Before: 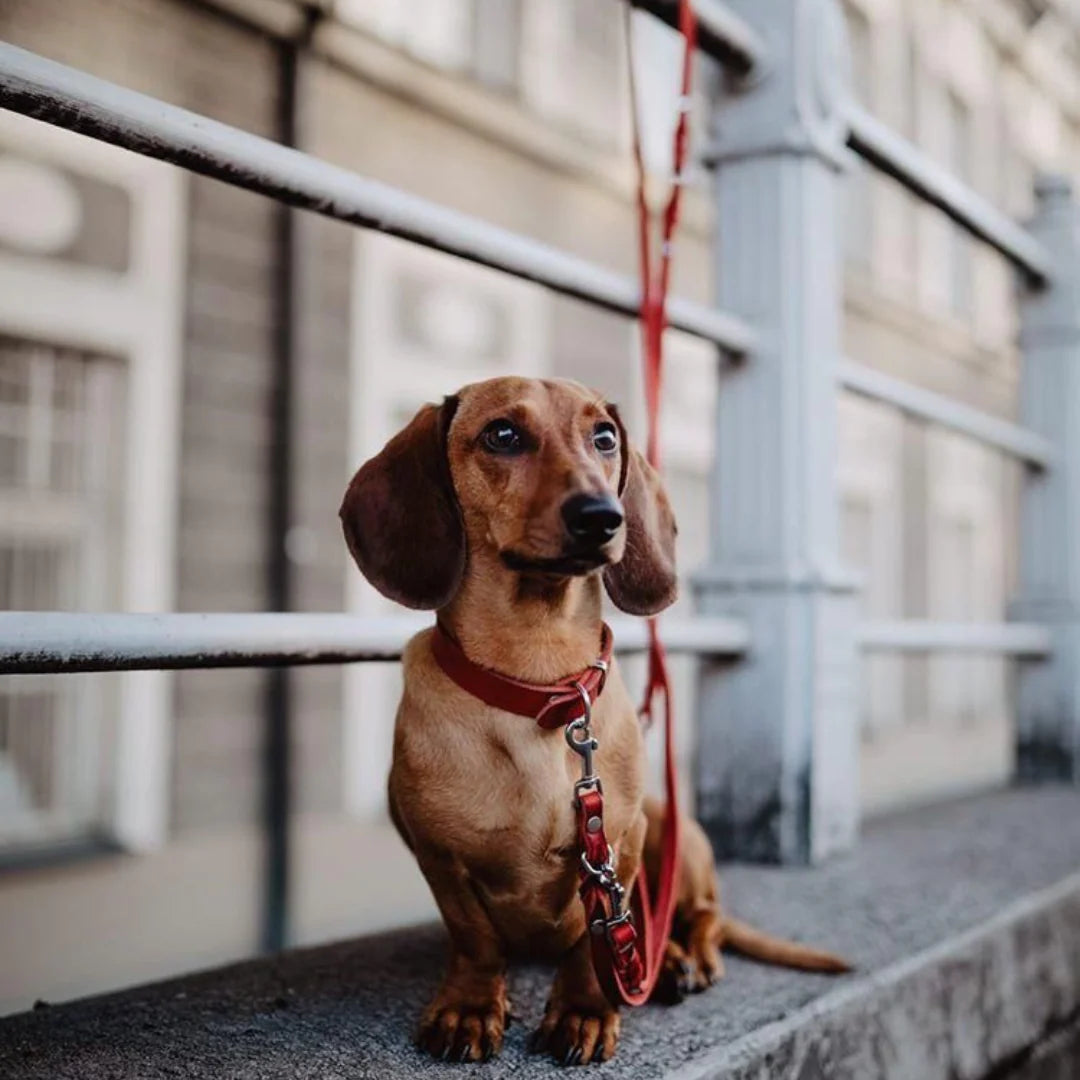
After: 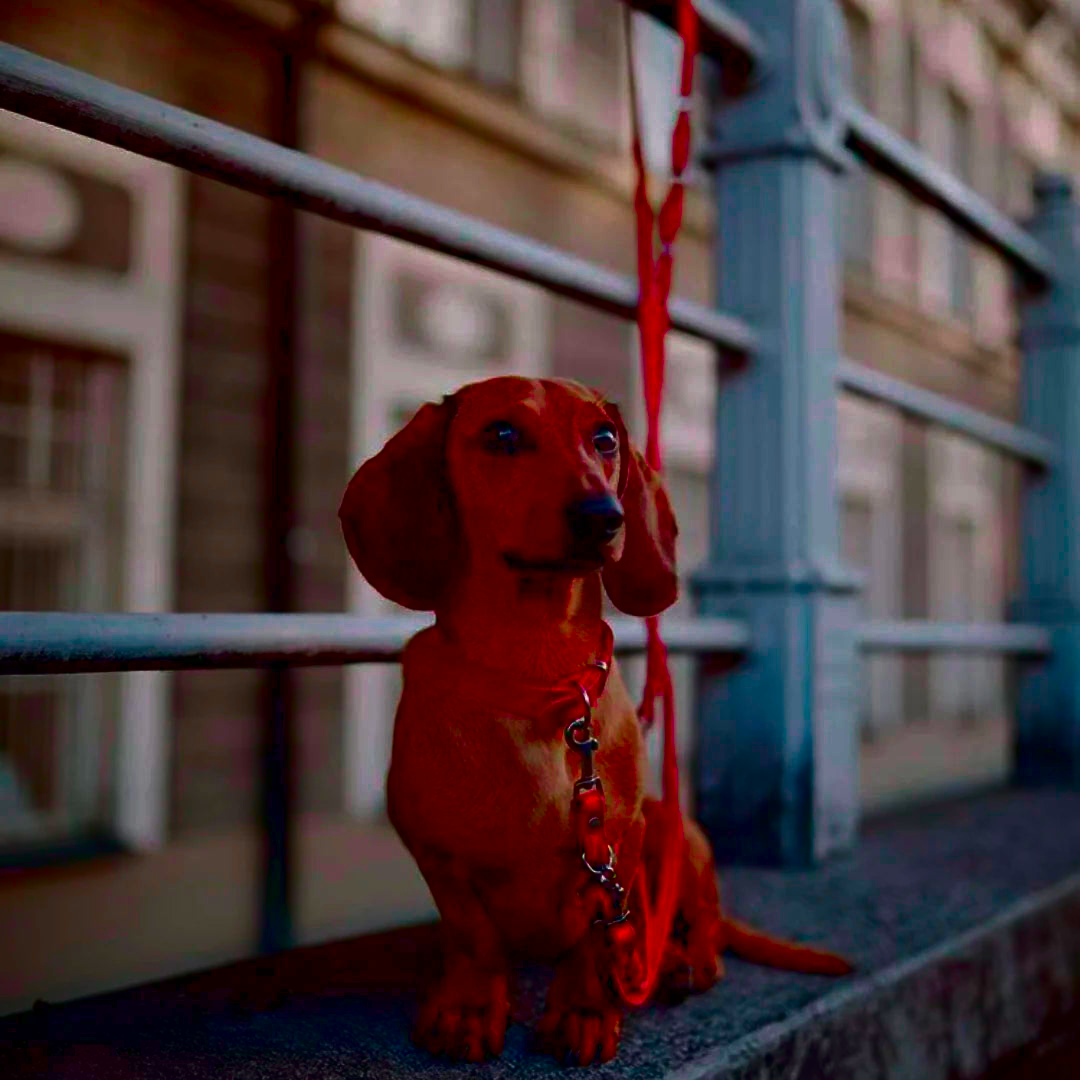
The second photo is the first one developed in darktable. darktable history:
color zones: curves: ch0 [(0, 0.5) (0.143, 0.5) (0.286, 0.5) (0.429, 0.495) (0.571, 0.437) (0.714, 0.44) (0.857, 0.496) (1, 0.5)]
color contrast: green-magenta contrast 1.73, blue-yellow contrast 1.15
contrast brightness saturation: brightness -1, saturation 1
